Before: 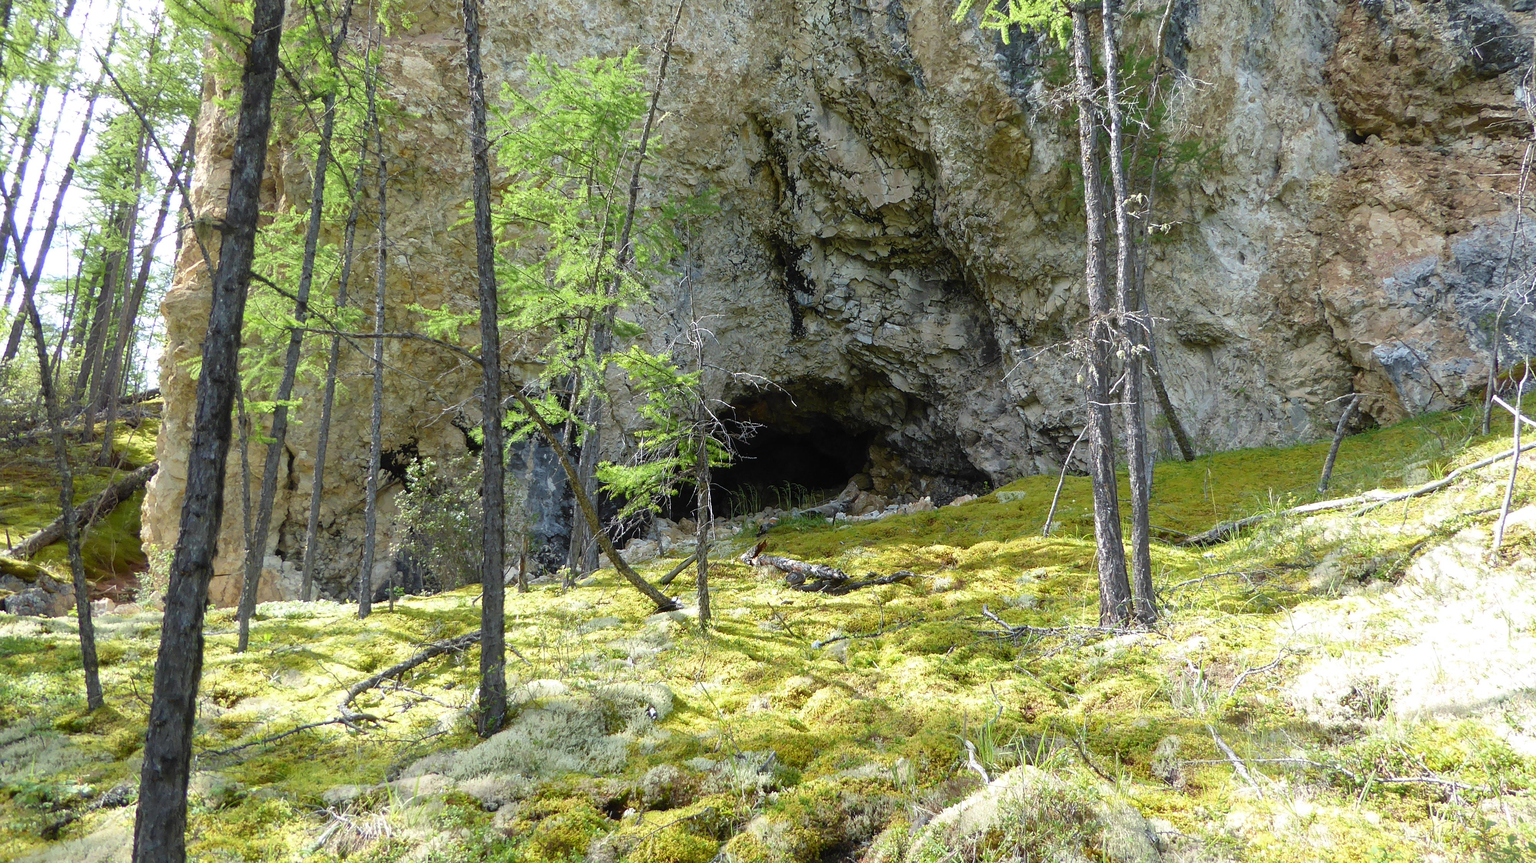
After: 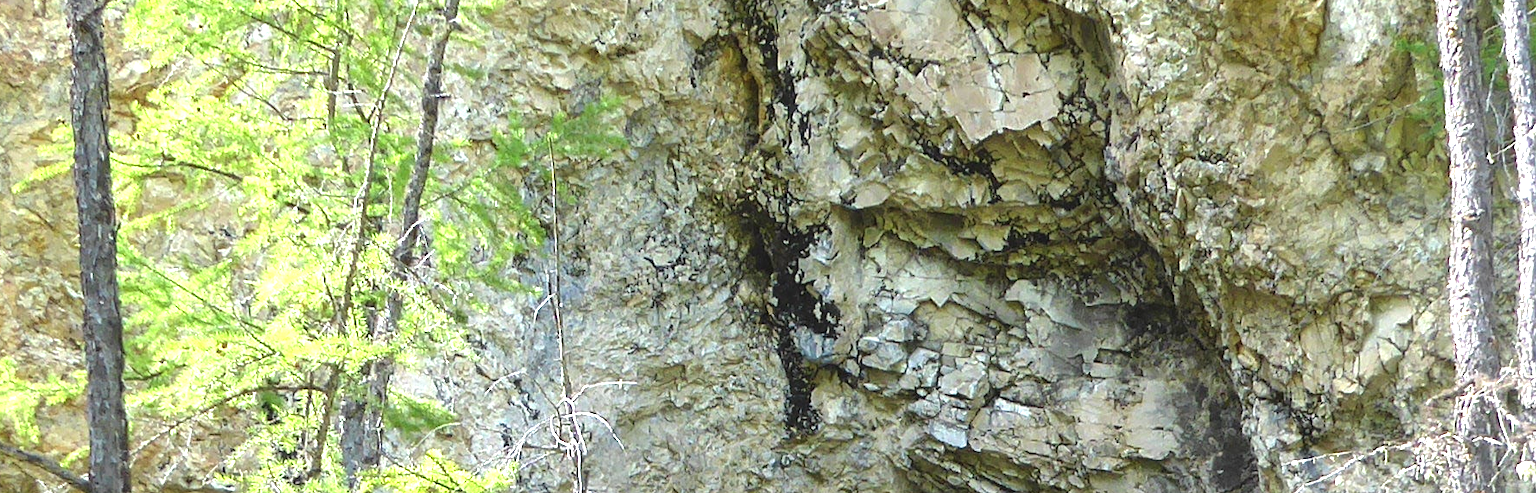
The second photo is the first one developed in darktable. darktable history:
exposure: black level correction -0.002, exposure 1.34 EV, compensate highlight preservation false
crop: left 28.8%, top 16.85%, right 26.709%, bottom 57.712%
